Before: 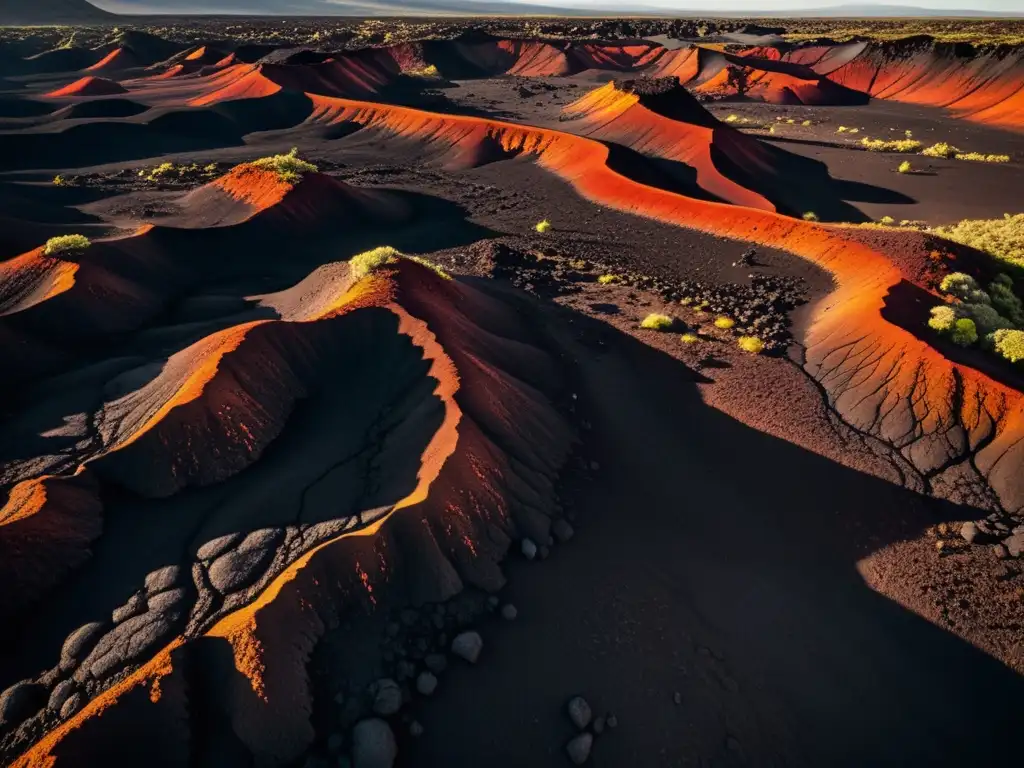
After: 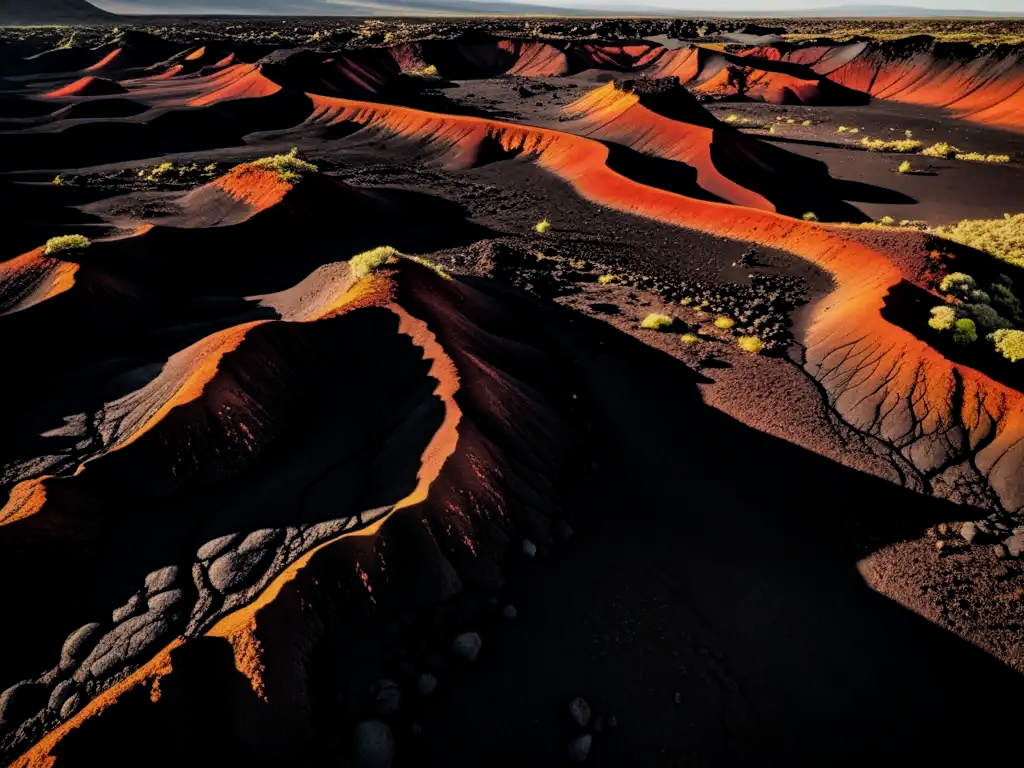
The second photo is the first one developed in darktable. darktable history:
local contrast: highlights 100%, shadows 100%, detail 120%, midtone range 0.2
filmic rgb: black relative exposure -7.75 EV, white relative exposure 4.4 EV, threshold 3 EV, hardness 3.76, latitude 50%, contrast 1.1, color science v5 (2021), contrast in shadows safe, contrast in highlights safe, enable highlight reconstruction true
